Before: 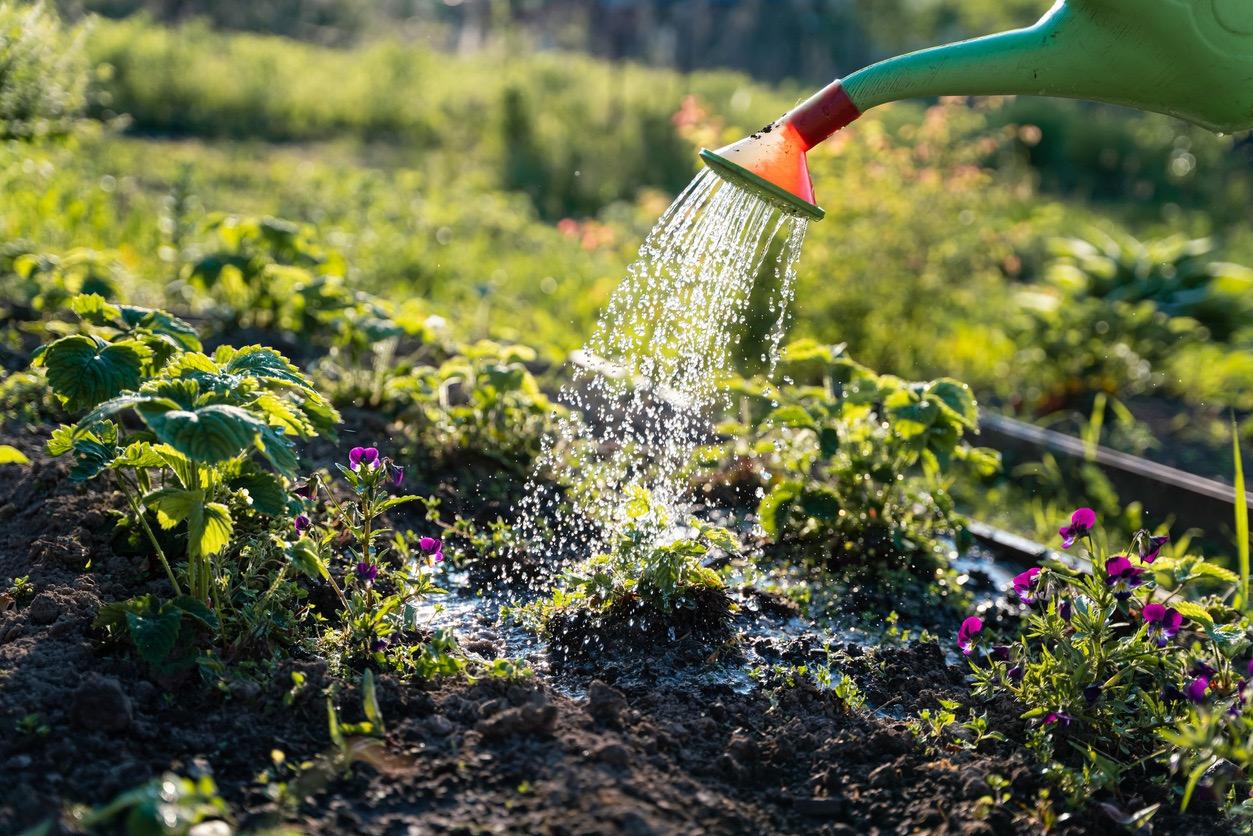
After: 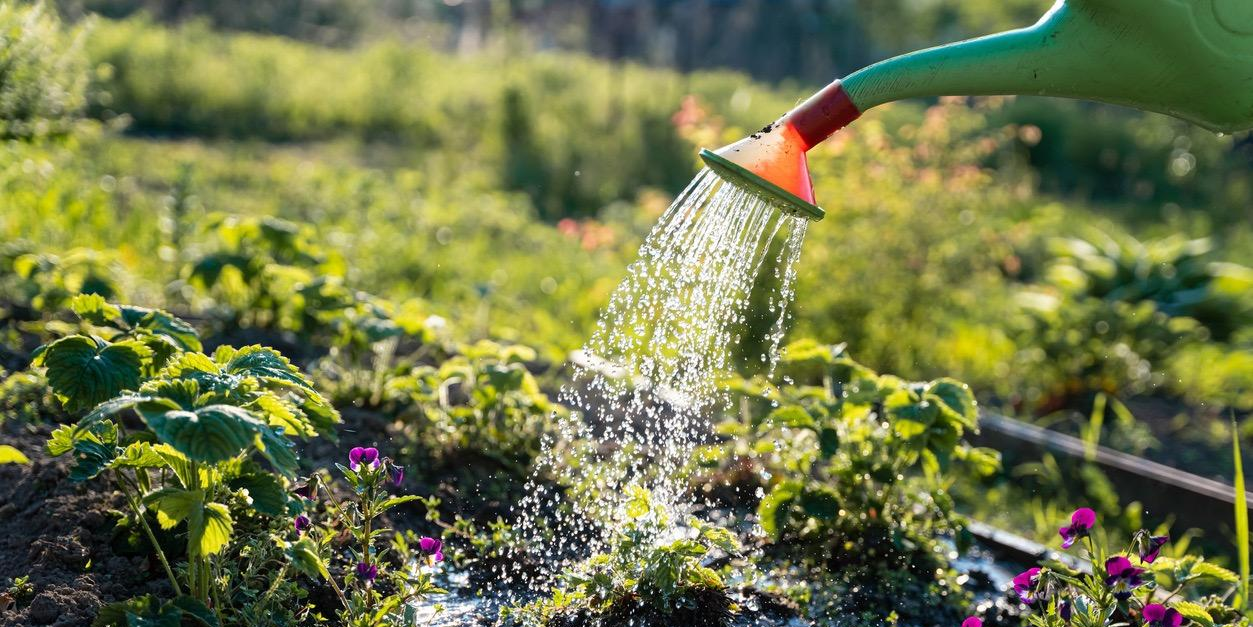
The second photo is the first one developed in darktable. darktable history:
crop: bottom 24.979%
